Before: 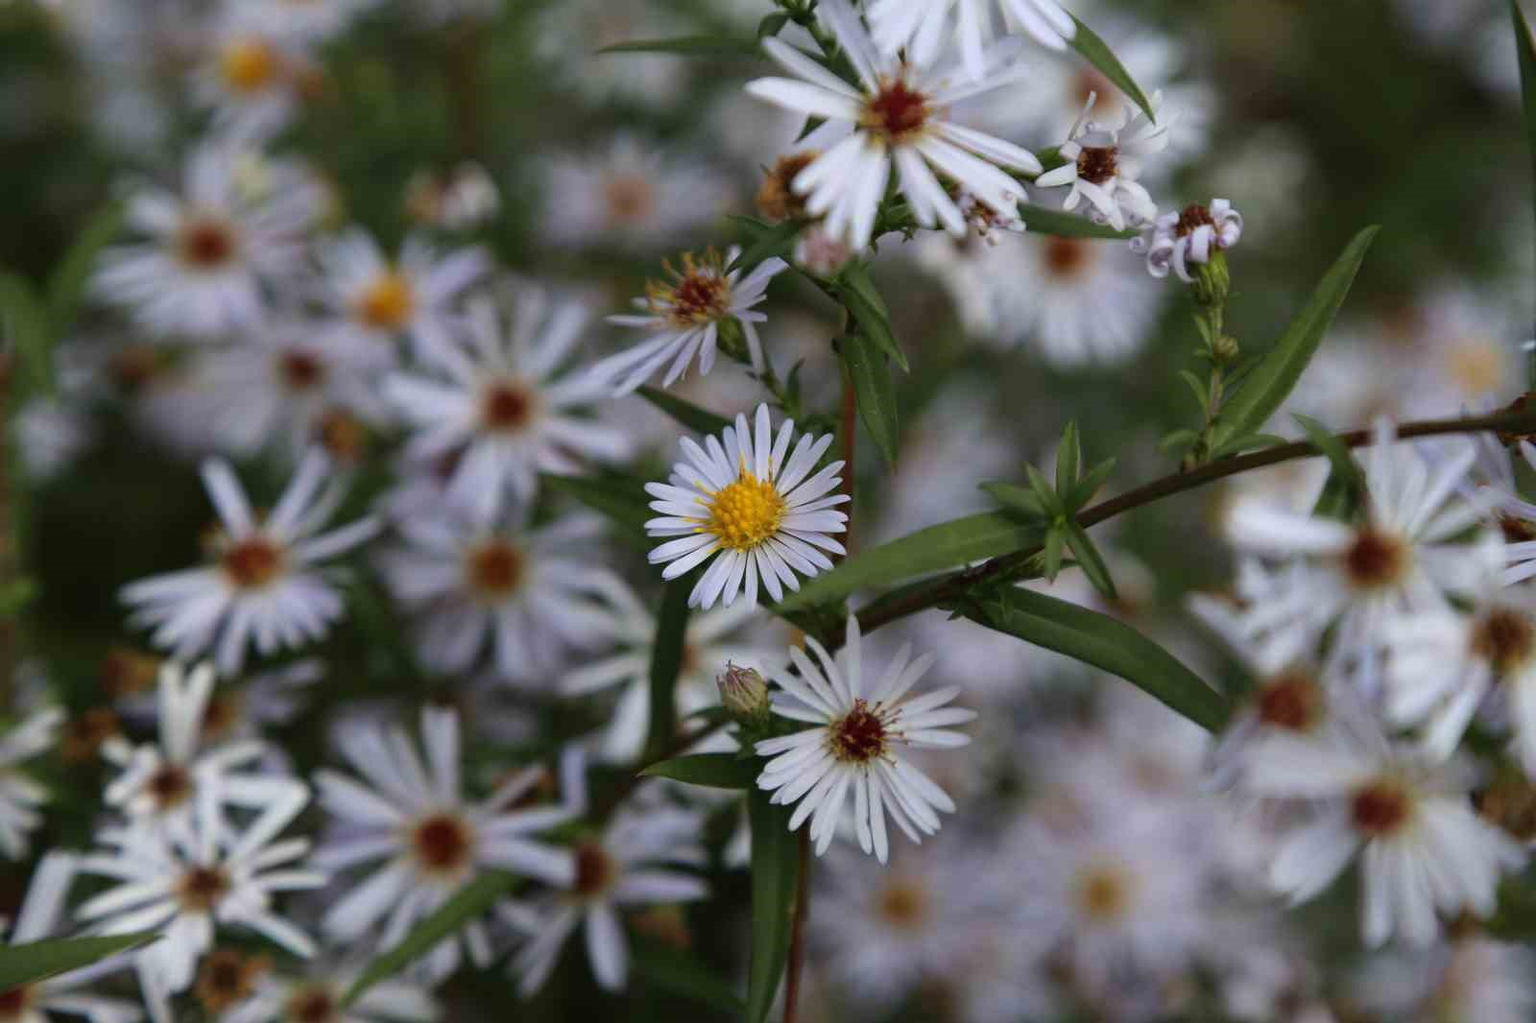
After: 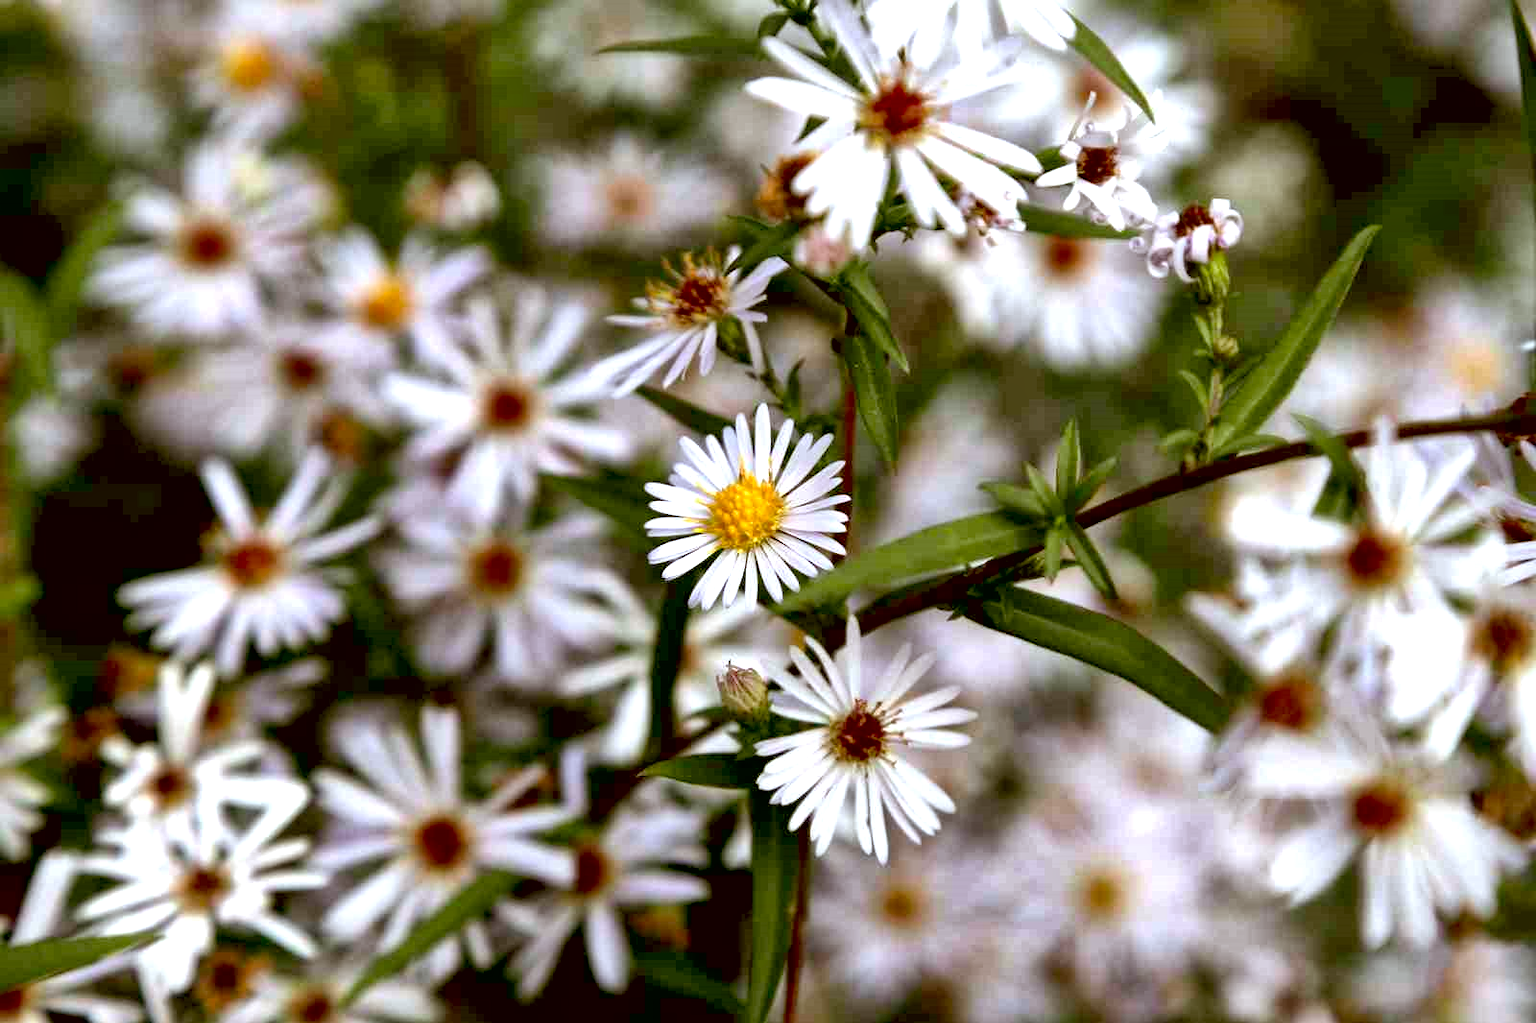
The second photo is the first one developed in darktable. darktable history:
color correction: highlights a* -0.474, highlights b* 0.151, shadows a* 4.61, shadows b* 20.1
local contrast: mode bilateral grid, contrast 20, coarseness 50, detail 171%, midtone range 0.2
exposure: black level correction 0.011, exposure 1.079 EV, compensate exposure bias true, compensate highlight preservation false
